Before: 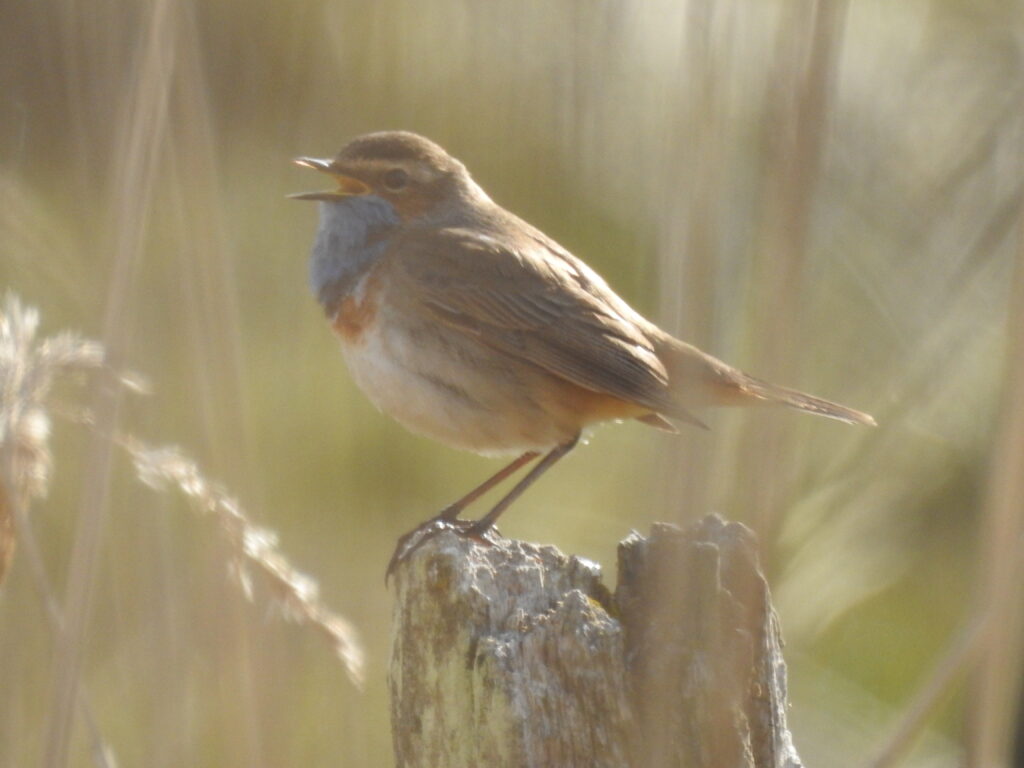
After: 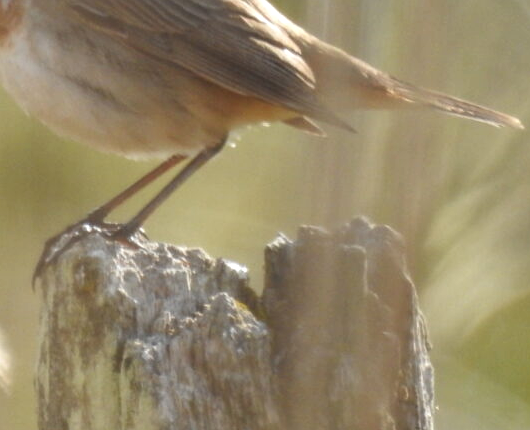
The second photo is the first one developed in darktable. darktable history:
crop: left 34.502%, top 38.696%, right 13.708%, bottom 5.305%
local contrast: on, module defaults
exposure: compensate highlight preservation false
